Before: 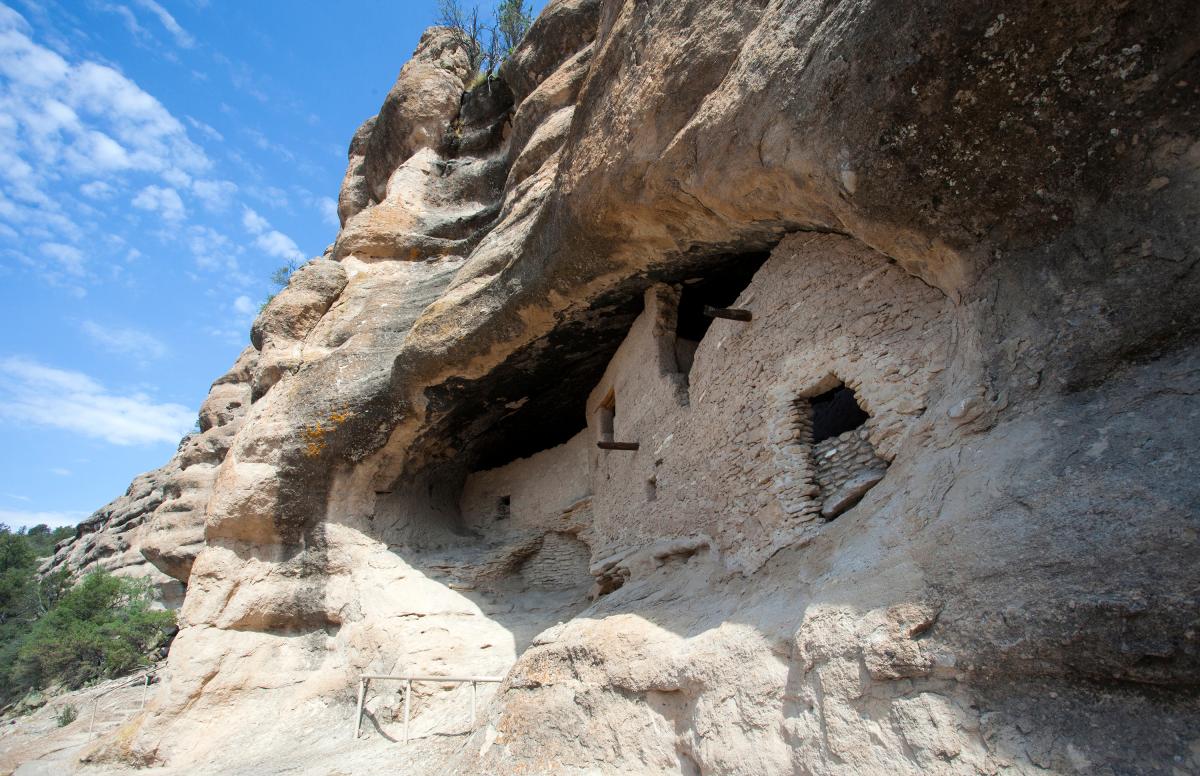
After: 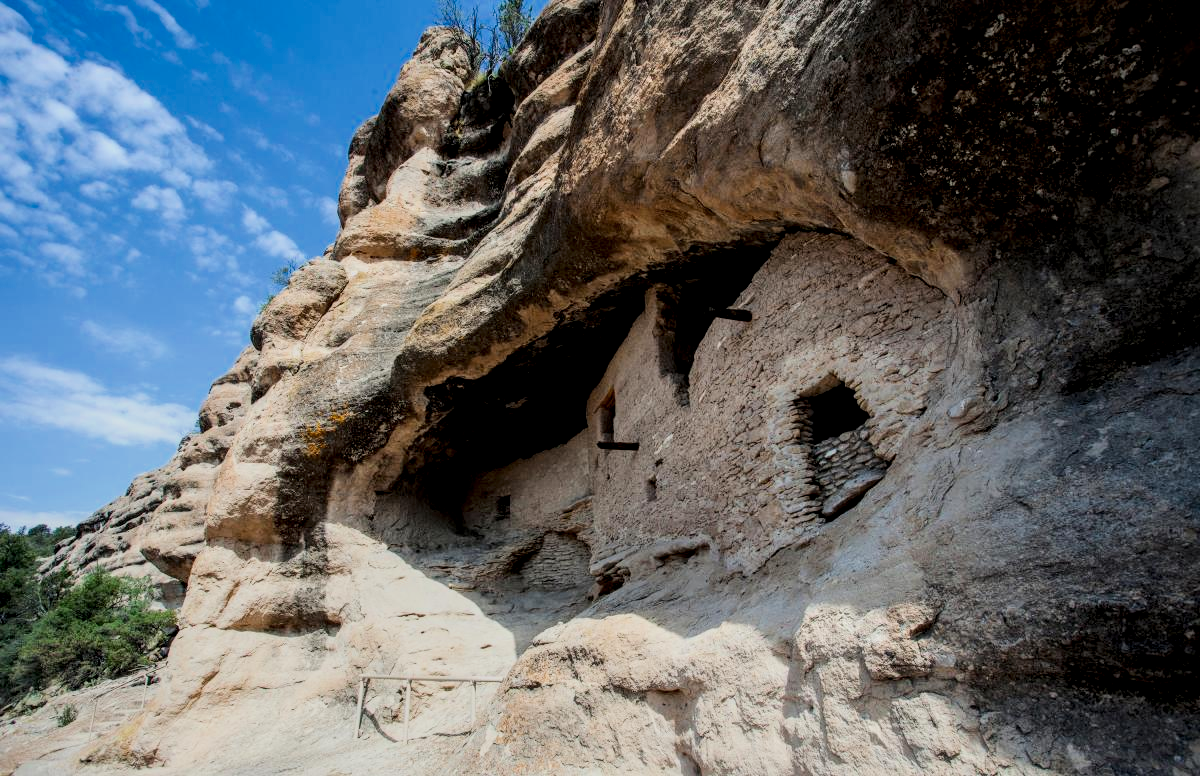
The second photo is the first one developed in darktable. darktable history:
filmic rgb: black relative exposure -7.09 EV, white relative exposure 5.36 EV, hardness 3.02, color science v6 (2022)
local contrast: detail 144%
contrast brightness saturation: contrast 0.127, brightness -0.063, saturation 0.157
